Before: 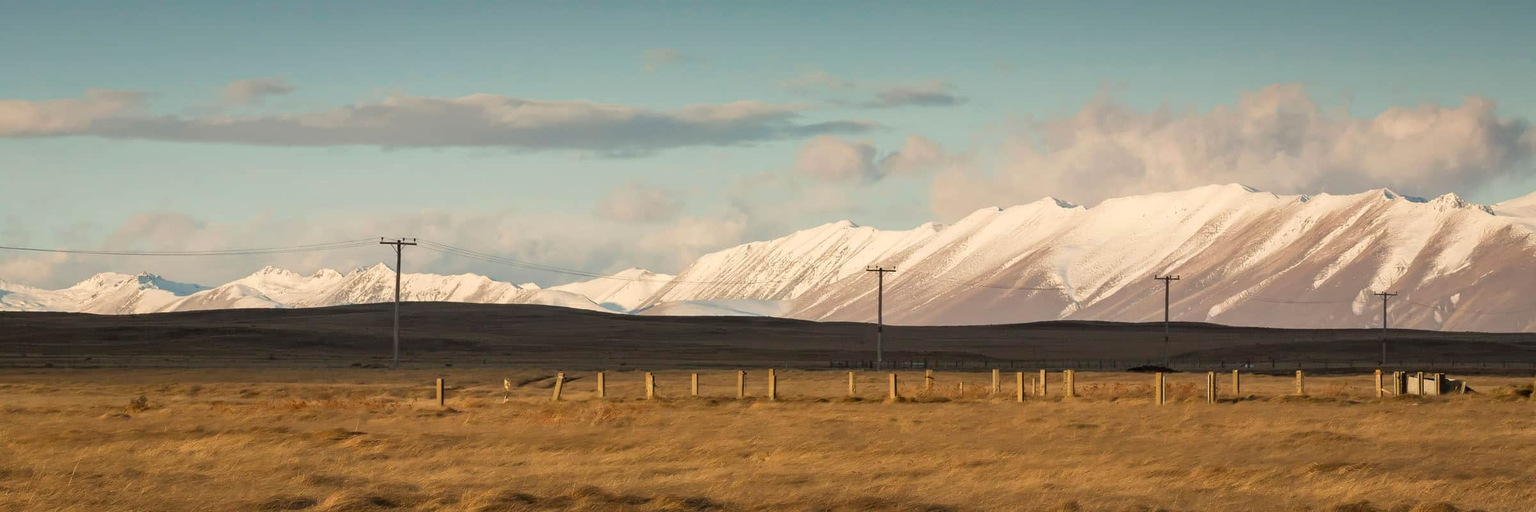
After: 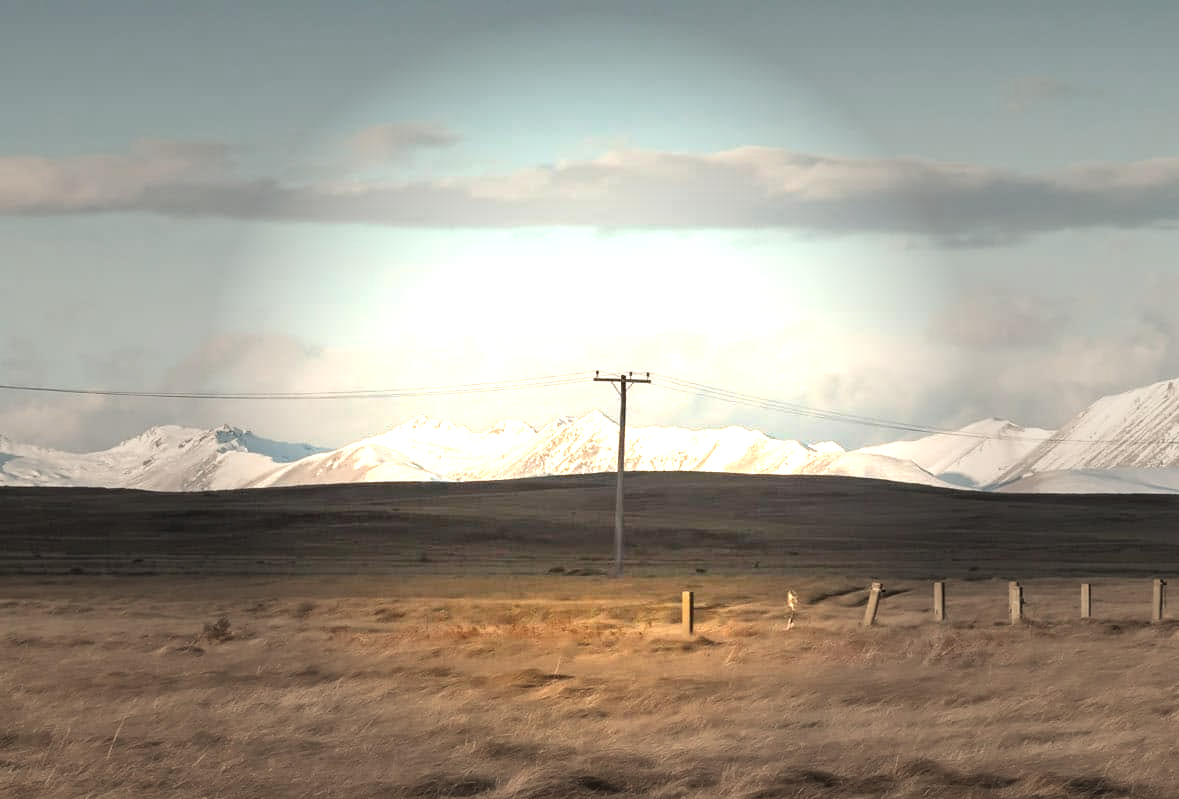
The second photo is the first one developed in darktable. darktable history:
crop and rotate: left 0%, top 0%, right 50.845%
exposure: black level correction 0, exposure 1.173 EV, compensate exposure bias true, compensate highlight preservation false
vignetting: fall-off start 31.28%, fall-off radius 34.64%, brightness -0.575
